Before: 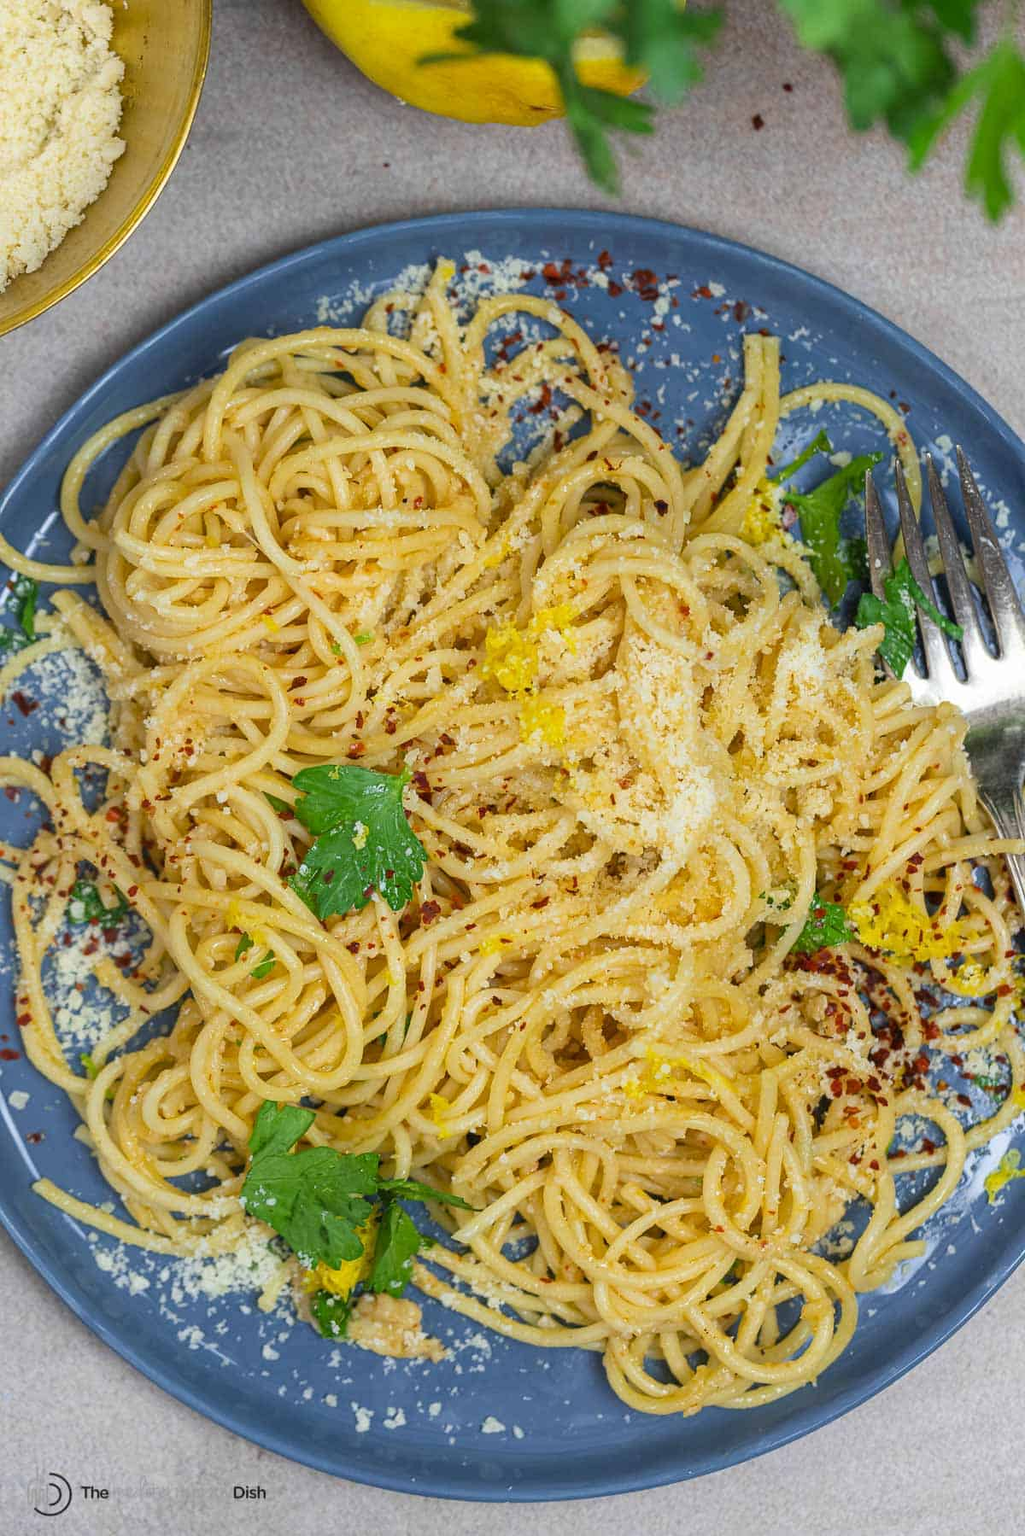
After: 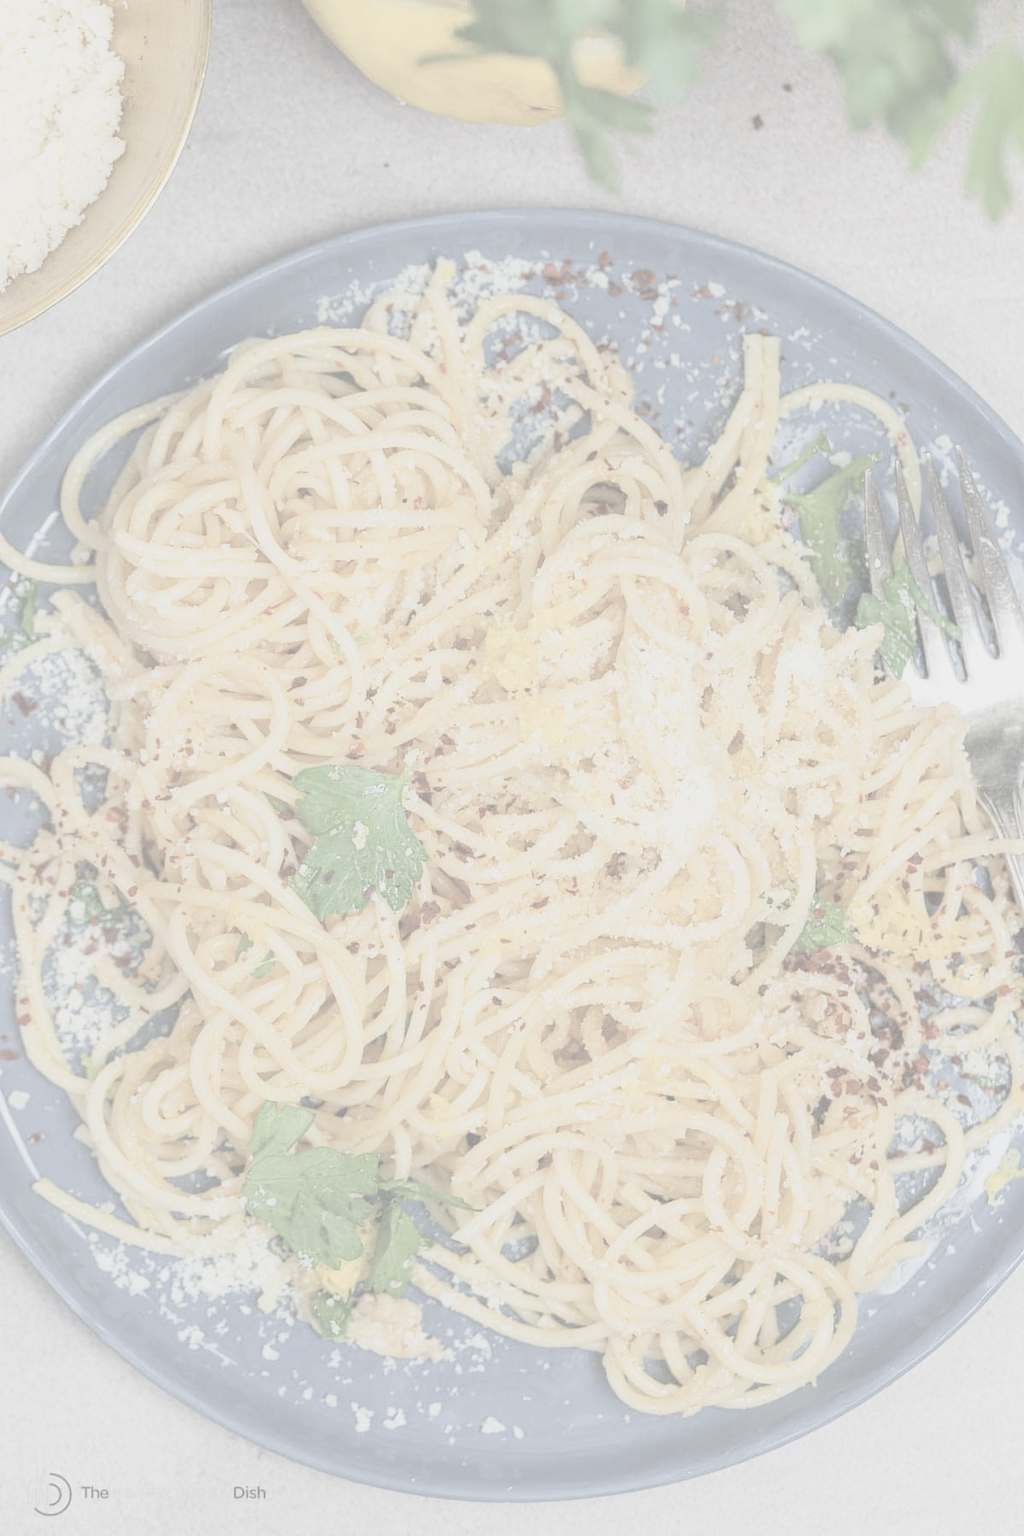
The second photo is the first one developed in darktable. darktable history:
tone curve: curves: ch0 [(0.001, 0.029) (0.084, 0.074) (0.162, 0.165) (0.304, 0.382) (0.466, 0.576) (0.654, 0.741) (0.848, 0.906) (0.984, 0.963)]; ch1 [(0, 0) (0.34, 0.235) (0.46, 0.46) (0.515, 0.502) (0.553, 0.567) (0.764, 0.815) (1, 1)]; ch2 [(0, 0) (0.44, 0.458) (0.479, 0.492) (0.524, 0.507) (0.547, 0.579) (0.673, 0.712) (1, 1)], preserve colors none
contrast brightness saturation: contrast -0.338, brightness 0.752, saturation -0.778
